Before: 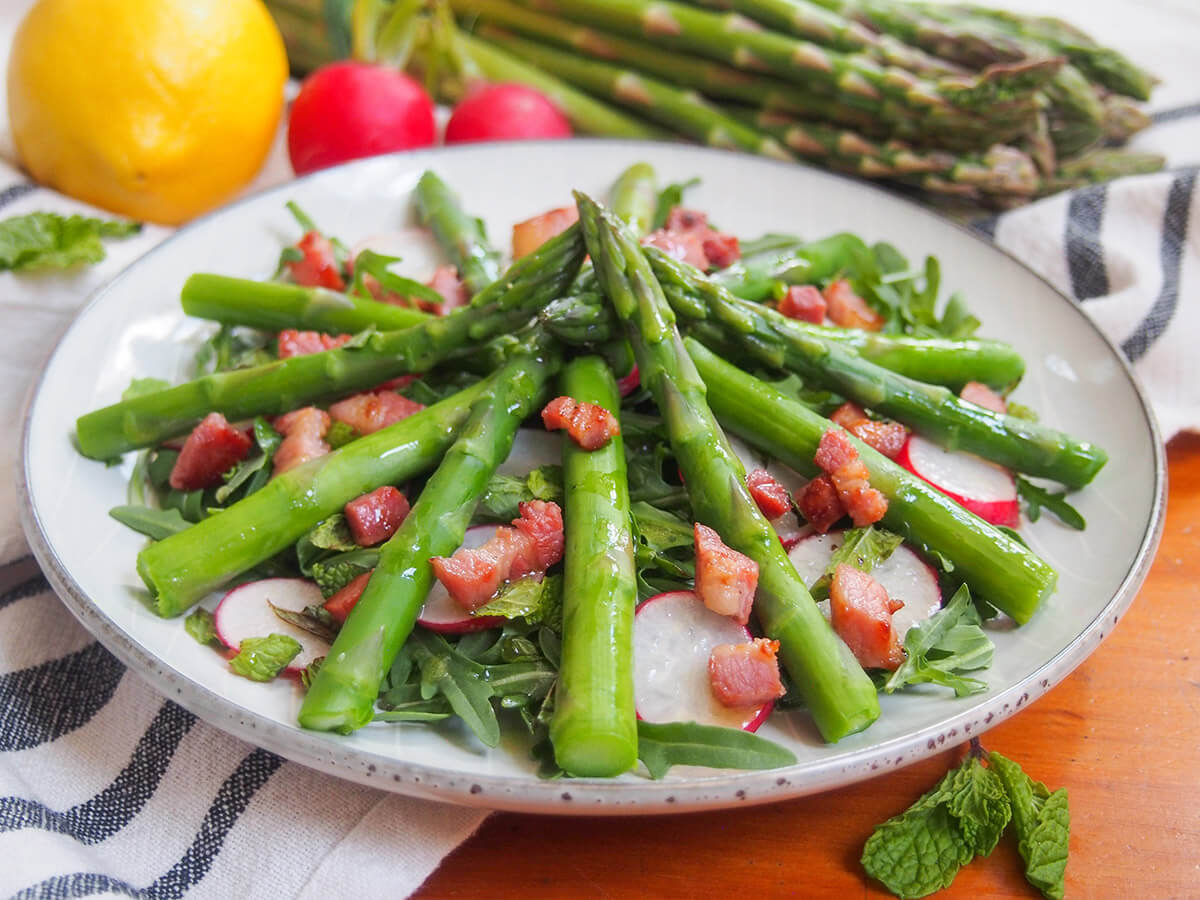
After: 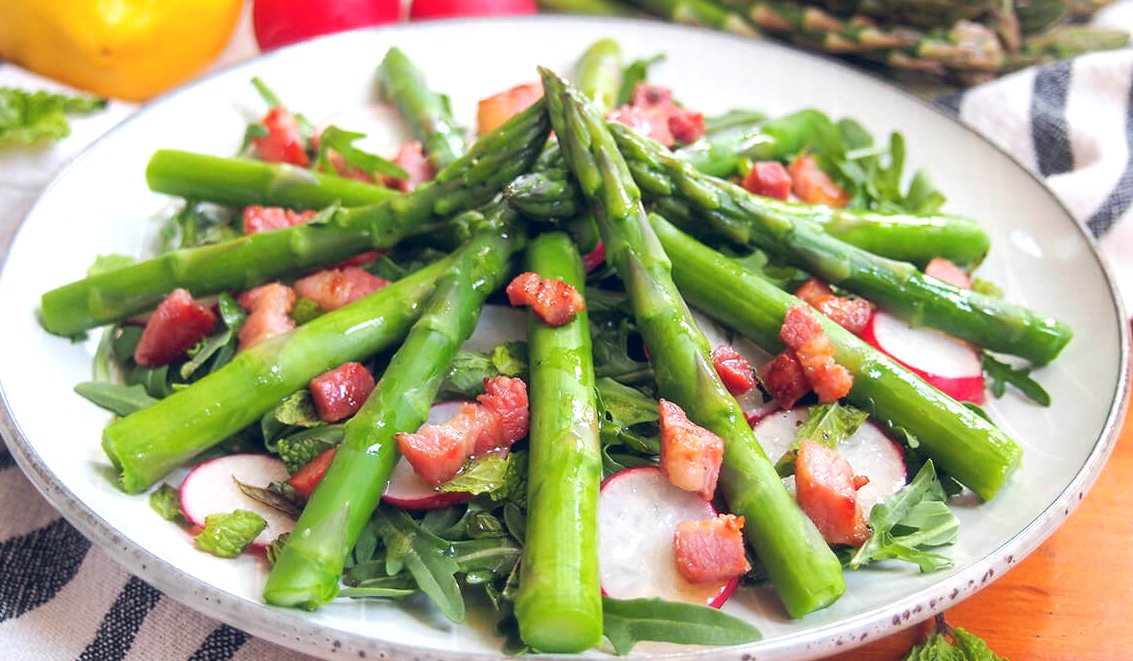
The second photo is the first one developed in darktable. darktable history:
tone equalizer: -8 EV -0.396 EV, -7 EV -0.414 EV, -6 EV -0.322 EV, -5 EV -0.214 EV, -3 EV 0.239 EV, -2 EV 0.313 EV, -1 EV 0.387 EV, +0 EV 0.447 EV
color balance rgb: global offset › chroma 0.158%, global offset › hue 254.18°, linear chroma grading › global chroma 0.913%, perceptual saturation grading › global saturation -3.204%, perceptual saturation grading › shadows -1.665%, global vibrance 20%
crop and rotate: left 2.998%, top 13.82%, right 2.544%, bottom 12.638%
